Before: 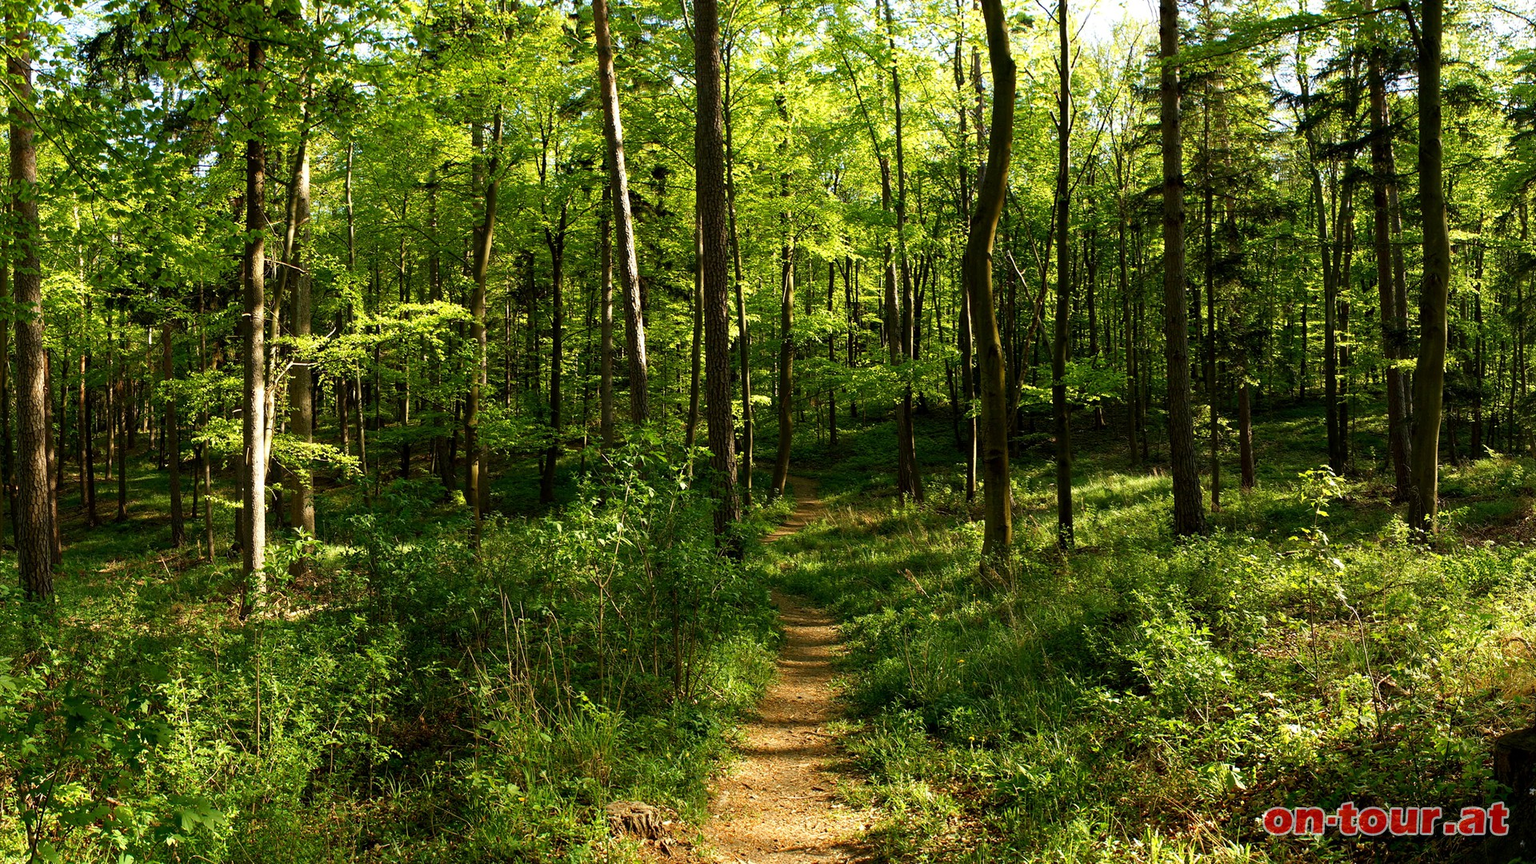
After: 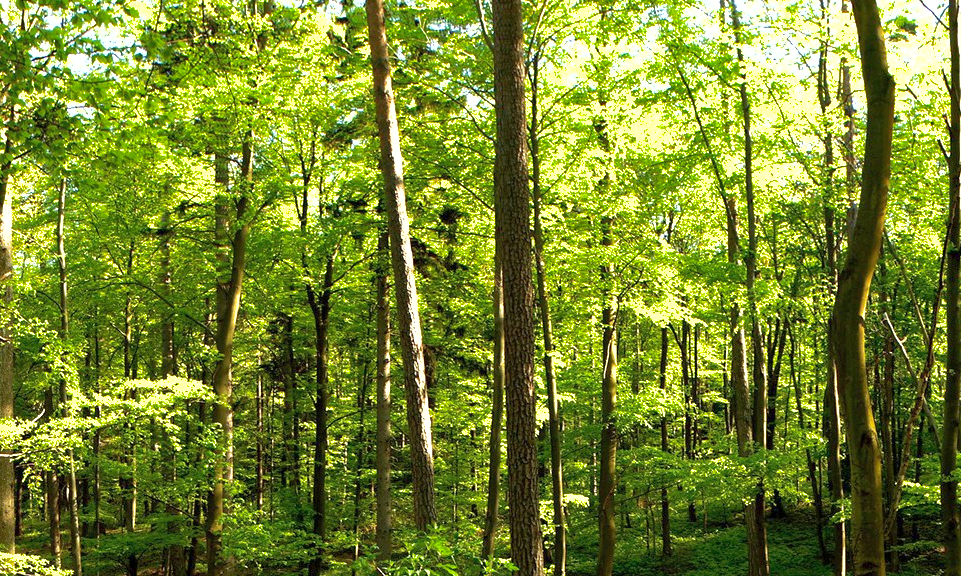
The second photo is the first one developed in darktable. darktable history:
crop: left 19.561%, right 30.34%, bottom 46.665%
exposure: exposure 1 EV, compensate highlight preservation false
shadows and highlights: on, module defaults
